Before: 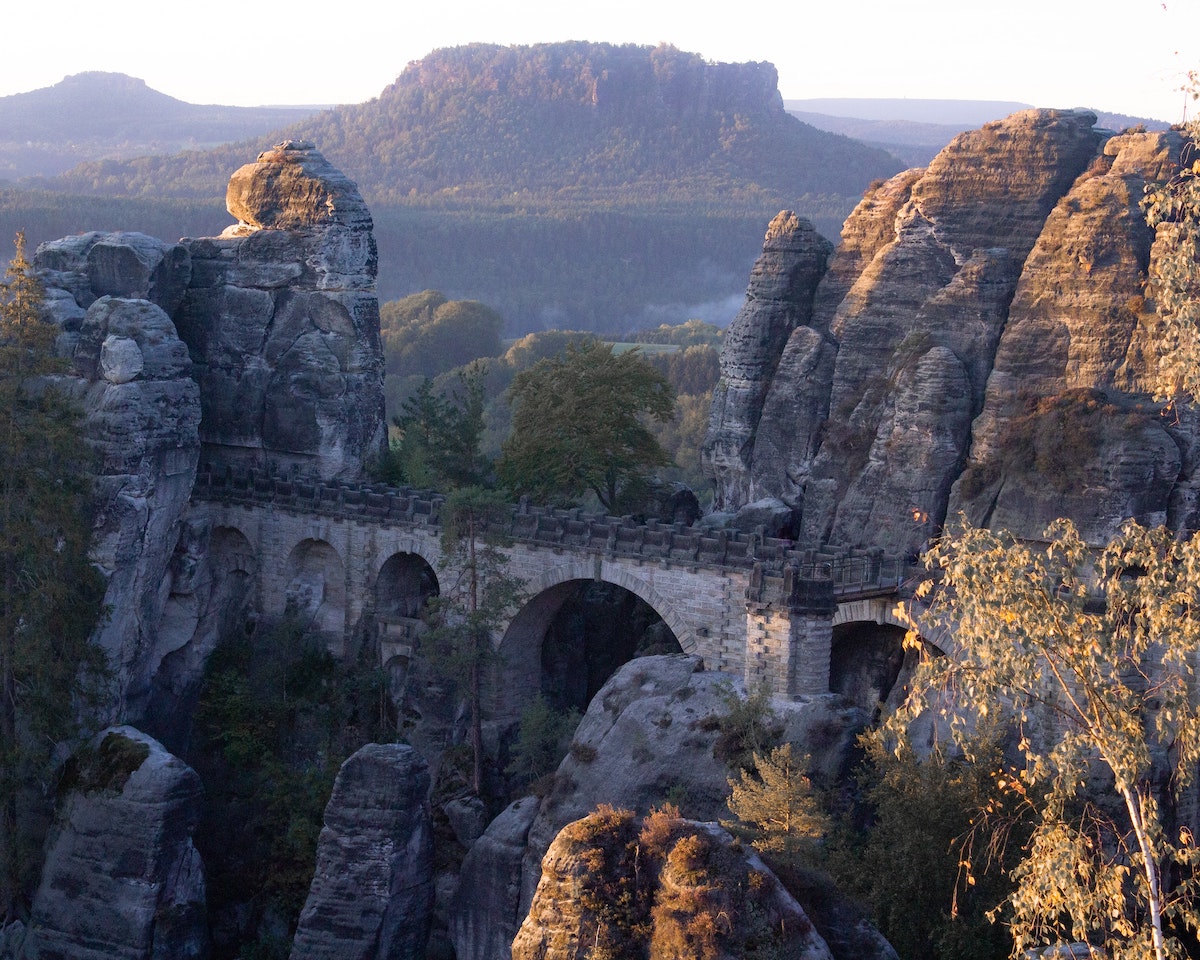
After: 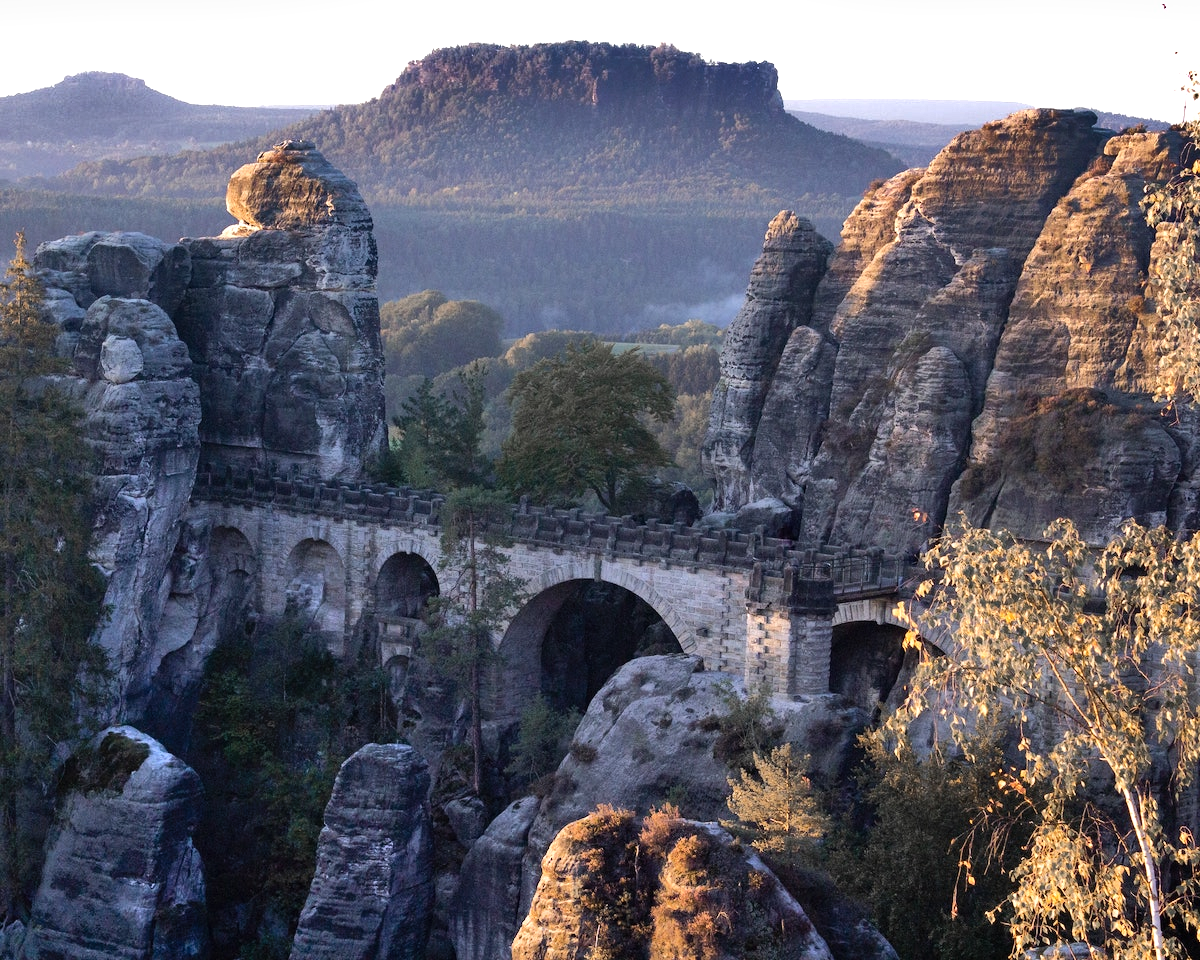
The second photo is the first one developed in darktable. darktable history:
shadows and highlights: white point adjustment 0.1, highlights -70, soften with gaussian
tone equalizer: -8 EV -0.417 EV, -7 EV -0.389 EV, -6 EV -0.333 EV, -5 EV -0.222 EV, -3 EV 0.222 EV, -2 EV 0.333 EV, -1 EV 0.389 EV, +0 EV 0.417 EV, edges refinement/feathering 500, mask exposure compensation -1.57 EV, preserve details no
